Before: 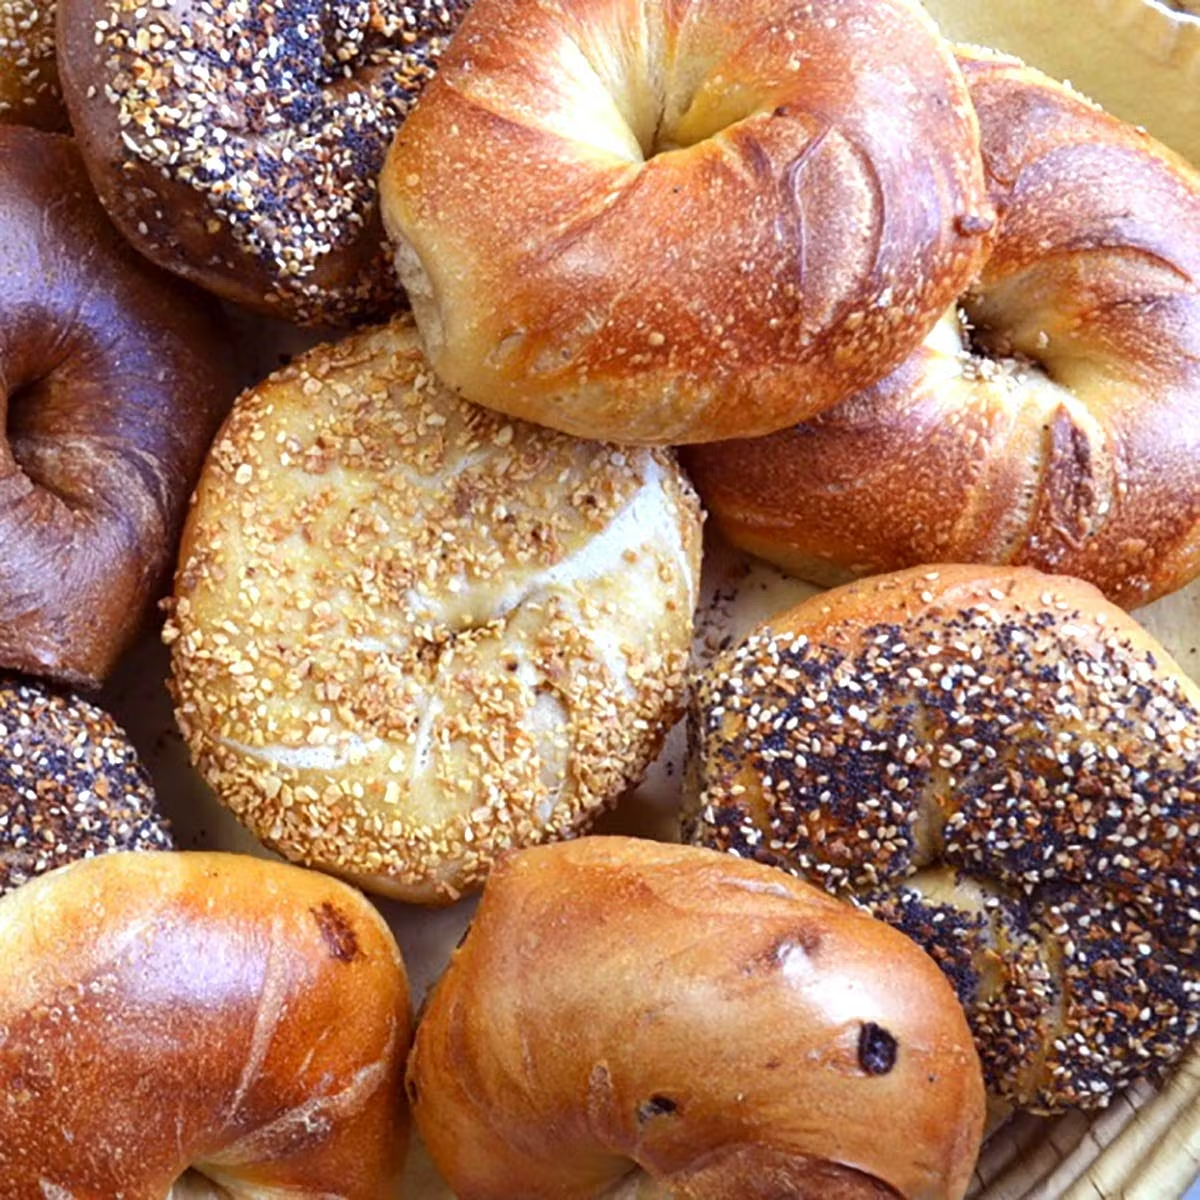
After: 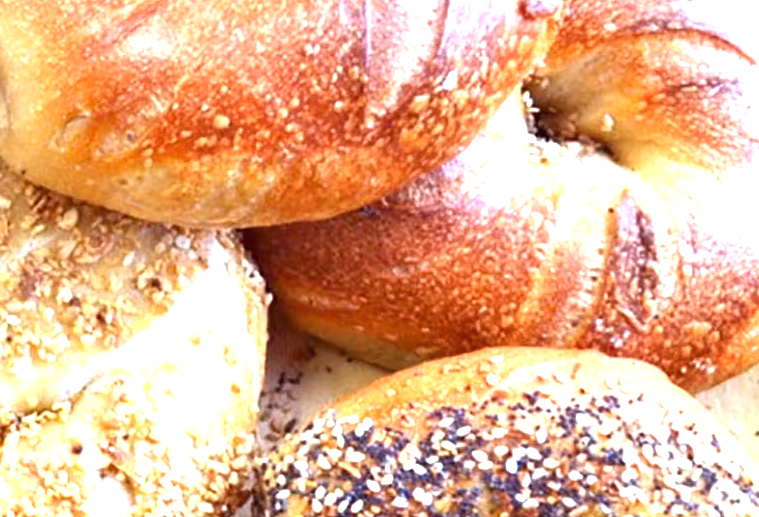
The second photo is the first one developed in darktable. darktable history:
crop: left 36.279%, top 18.104%, right 0.426%, bottom 38.745%
exposure: black level correction 0, exposure 1.105 EV, compensate exposure bias true, compensate highlight preservation false
